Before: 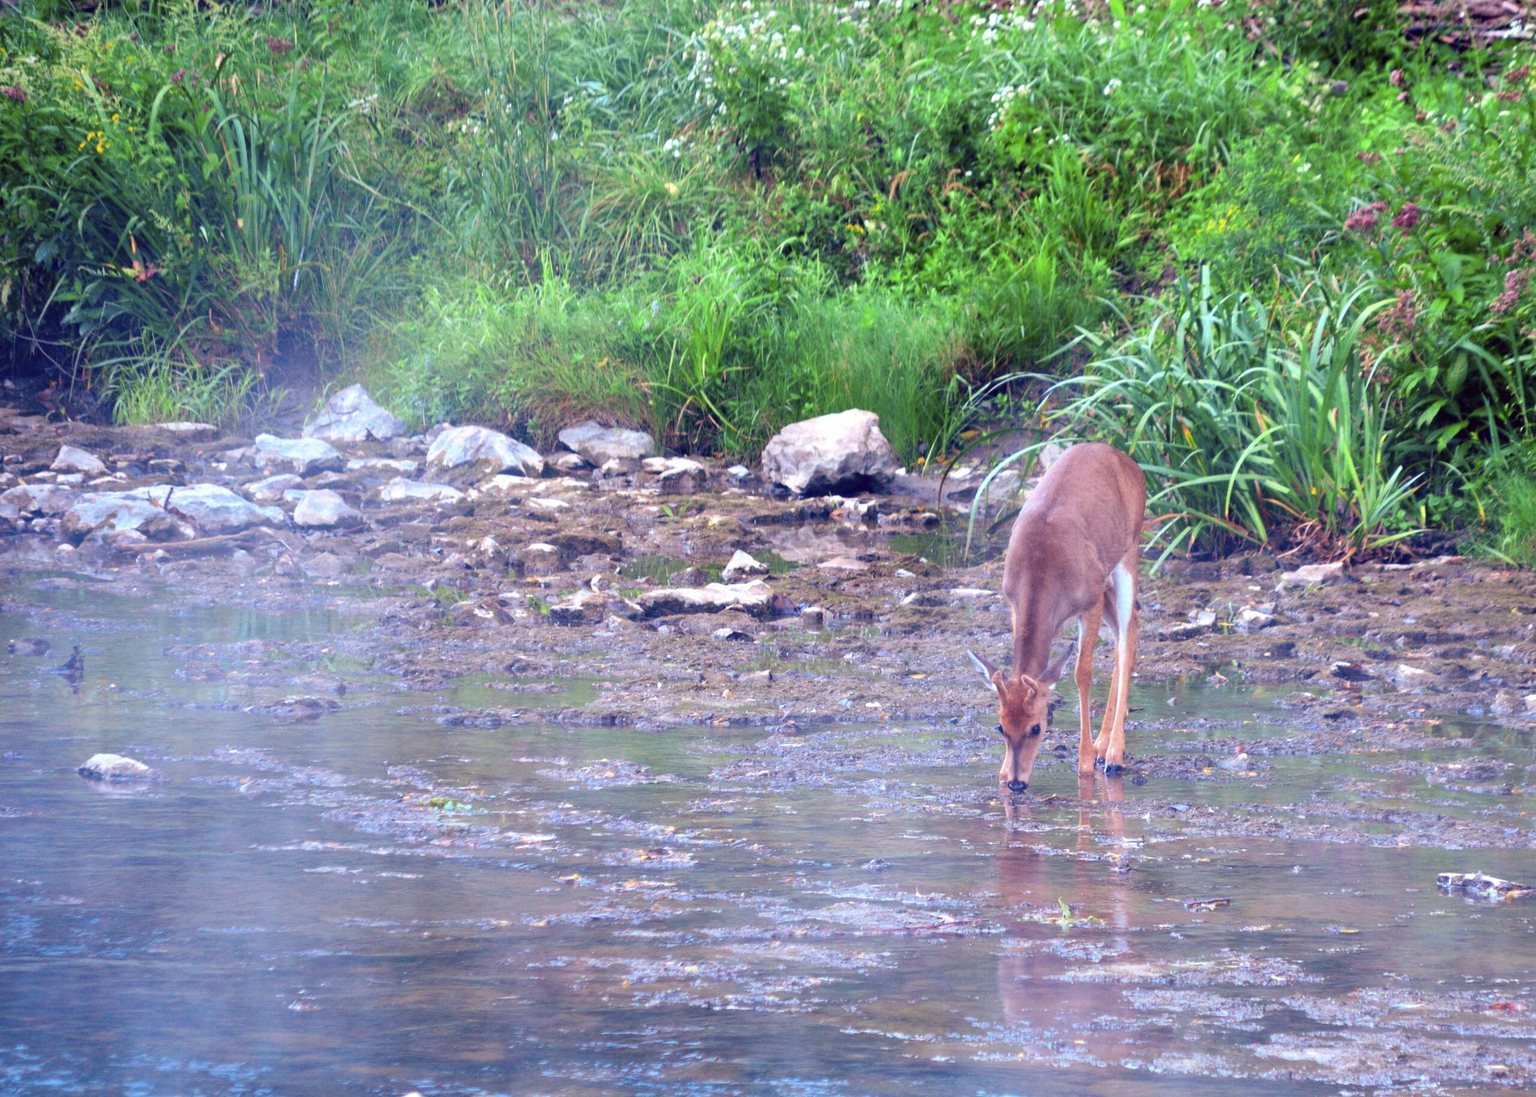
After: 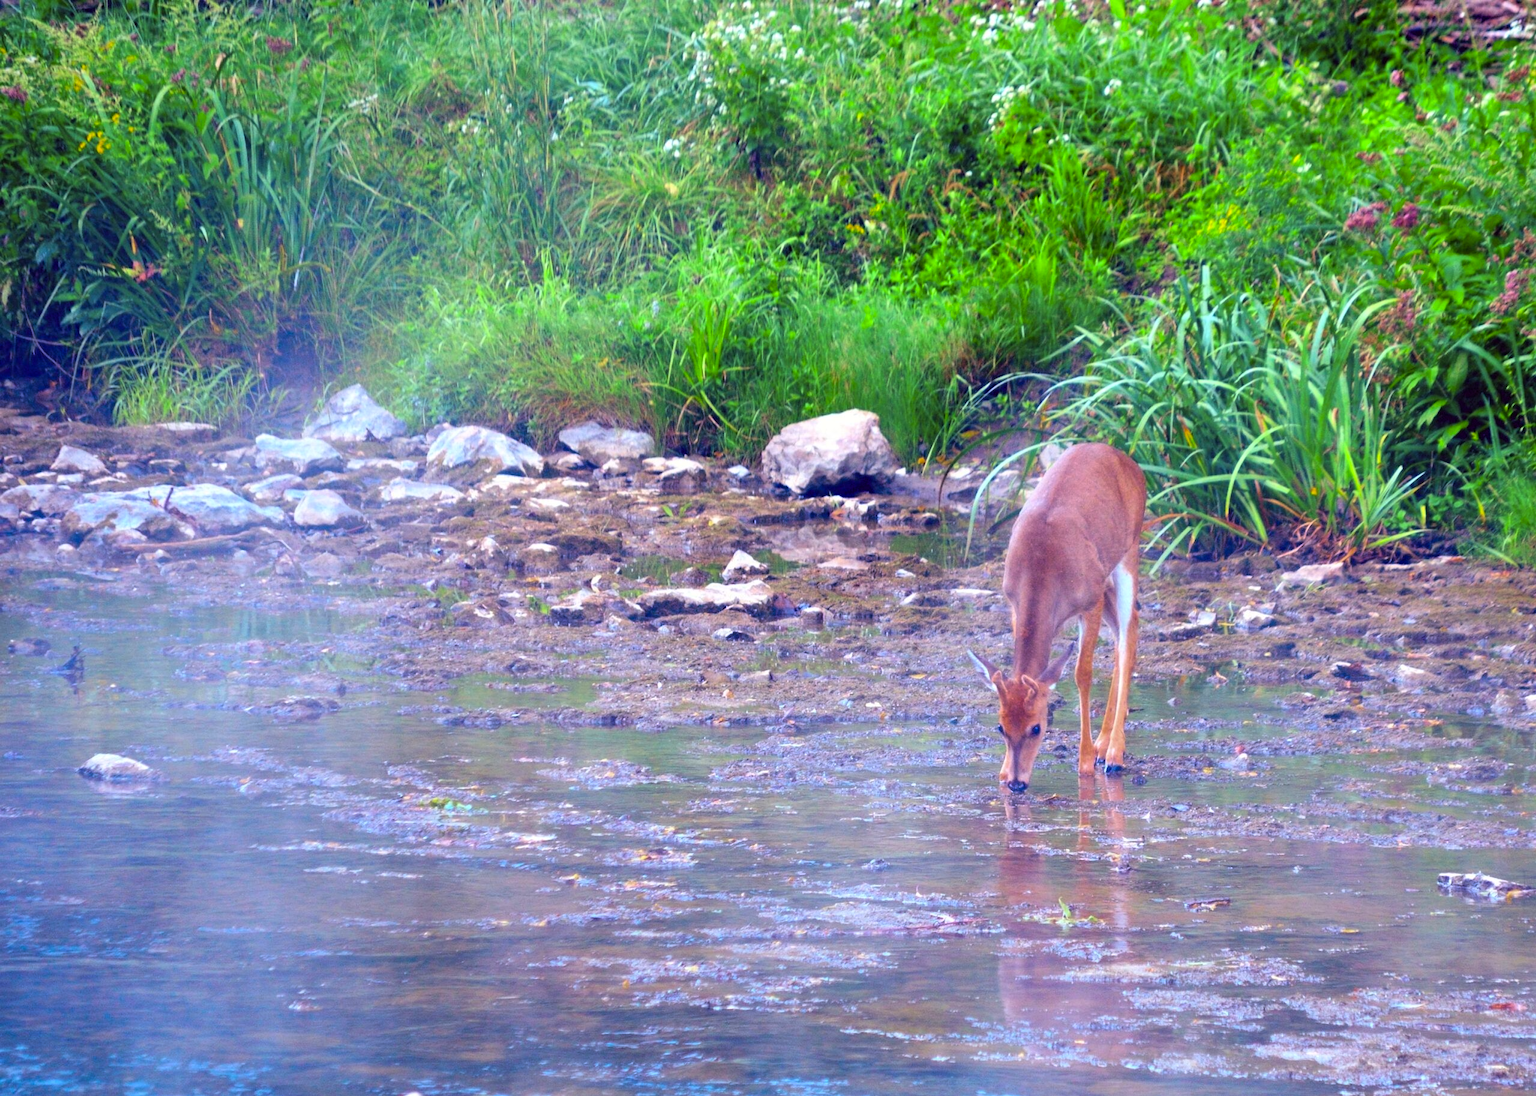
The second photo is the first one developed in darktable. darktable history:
color equalizer: saturation › red 1.13, hue › red 8.94, brightness › red 0.754, brightness › orange 0.768, node placement 5°
color balance rgb: linear chroma grading › global chroma 33.4%
